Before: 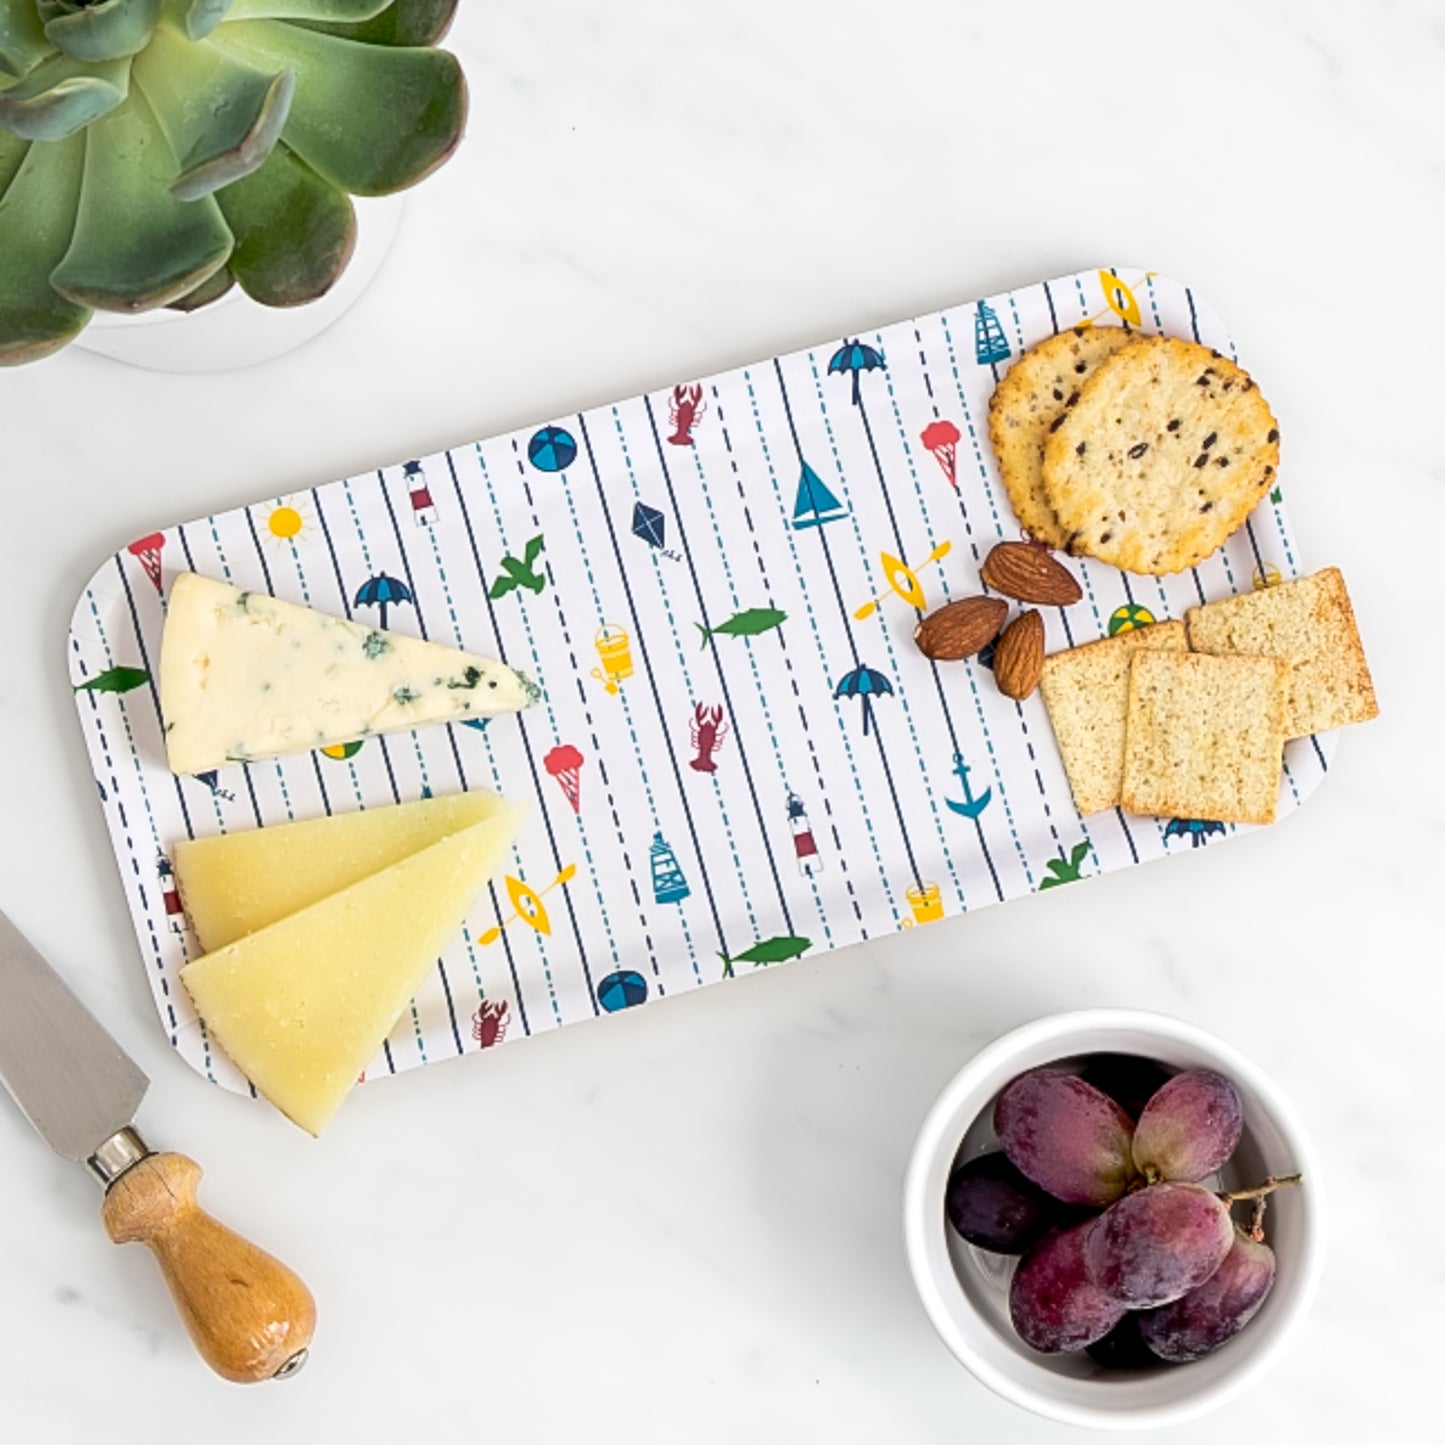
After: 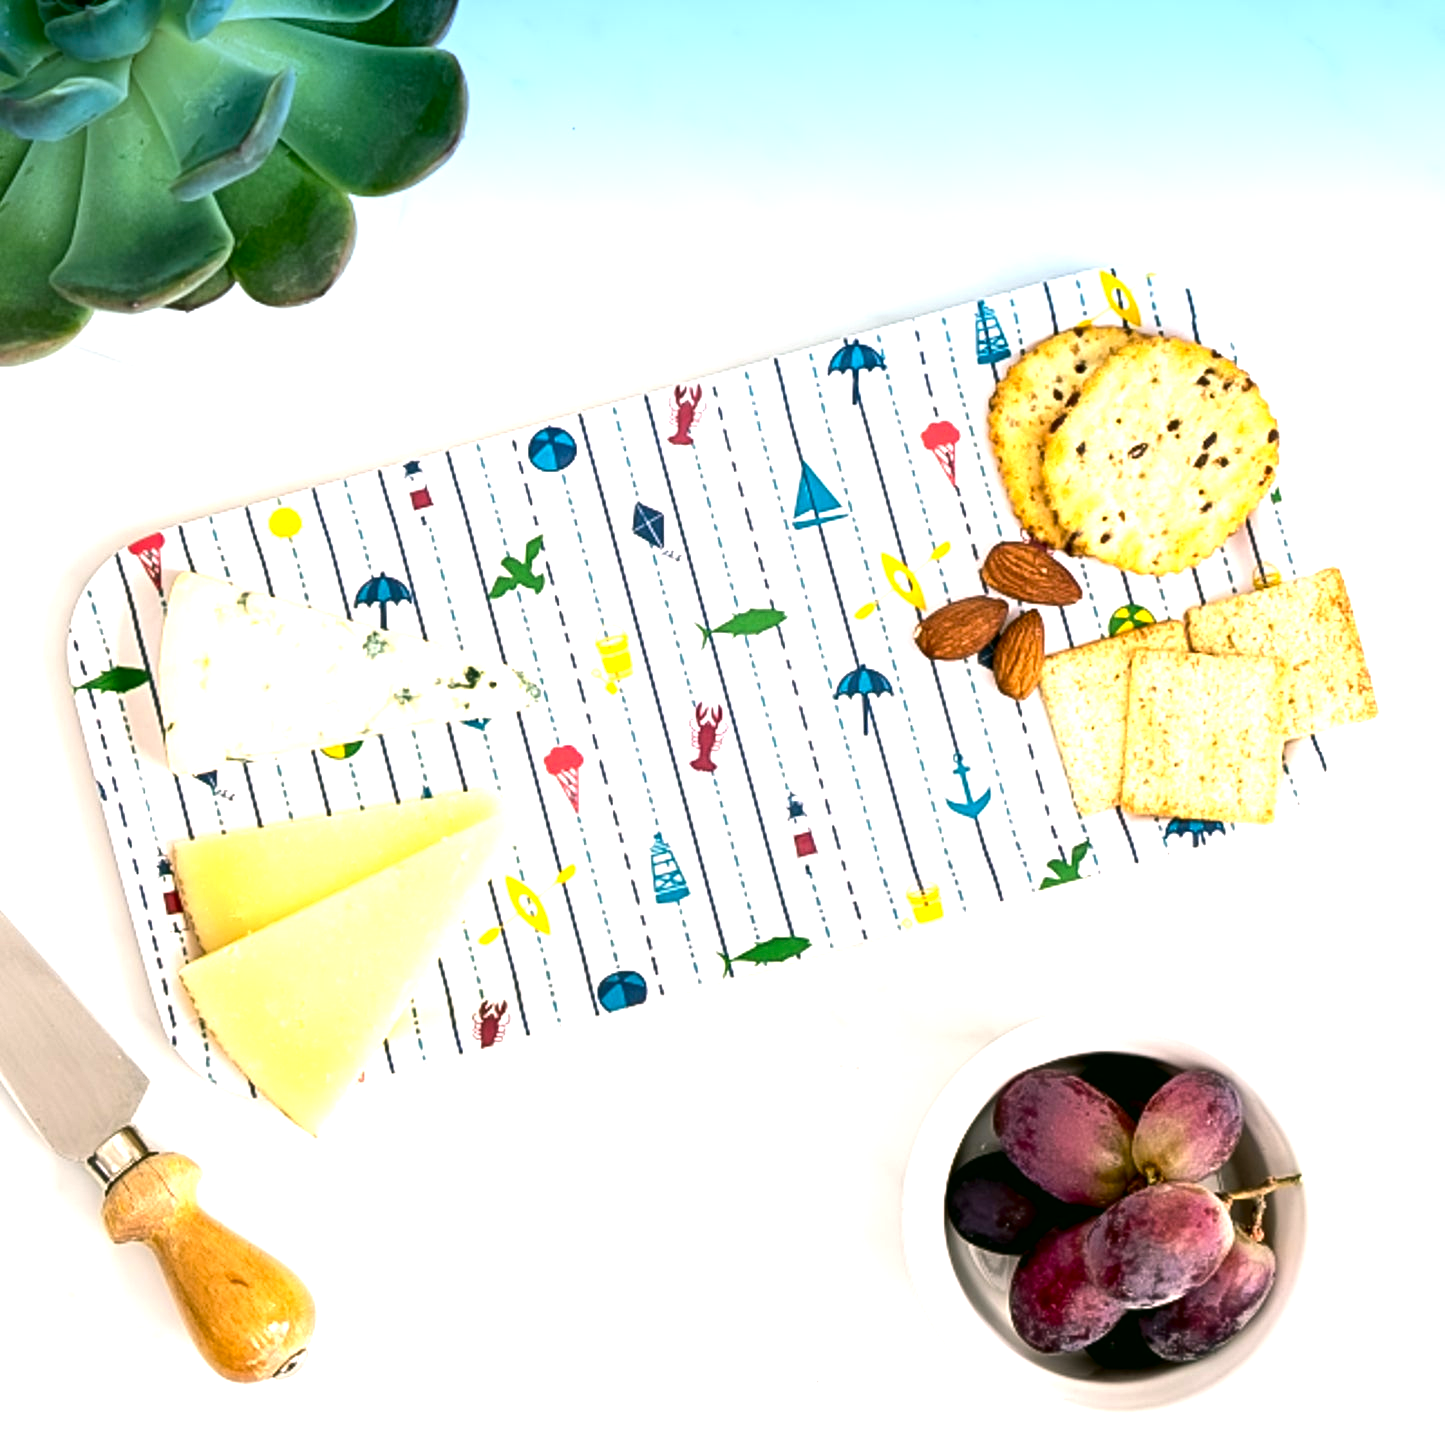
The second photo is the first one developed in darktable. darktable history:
exposure: black level correction 0, exposure 0.95 EV, compensate exposure bias true, compensate highlight preservation false
graduated density: density 2.02 EV, hardness 44%, rotation 0.374°, offset 8.21, hue 208.8°, saturation 97%
color correction: highlights a* 4.02, highlights b* 4.98, shadows a* -7.55, shadows b* 4.98
contrast brightness saturation: contrast 0.07, brightness -0.14, saturation 0.11
